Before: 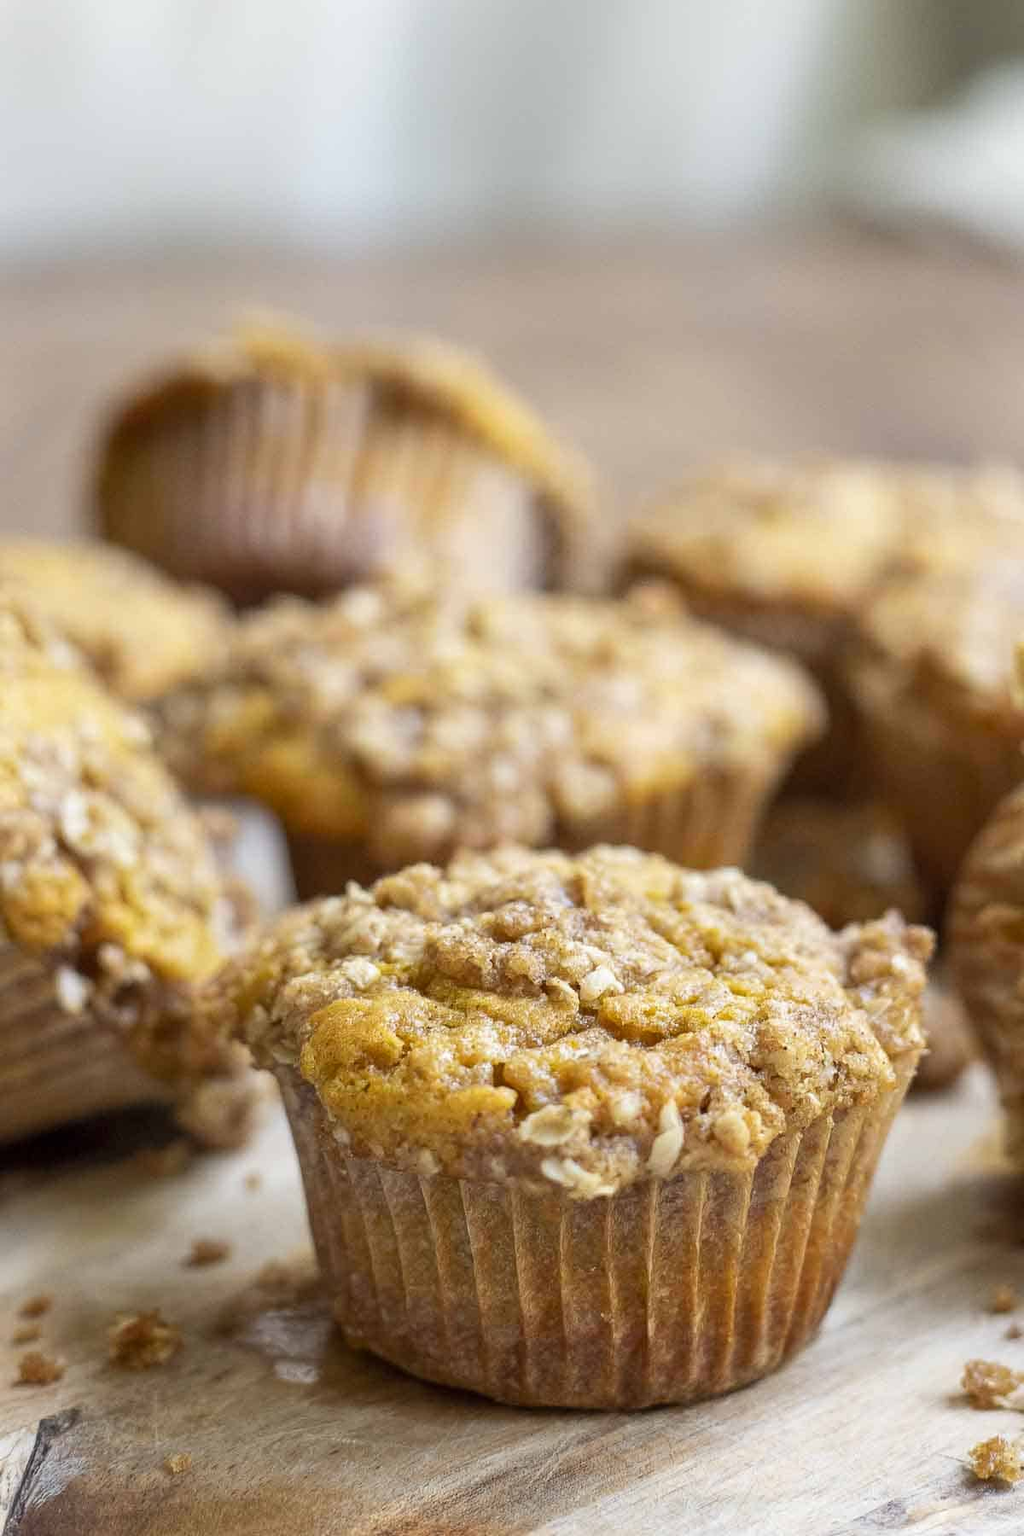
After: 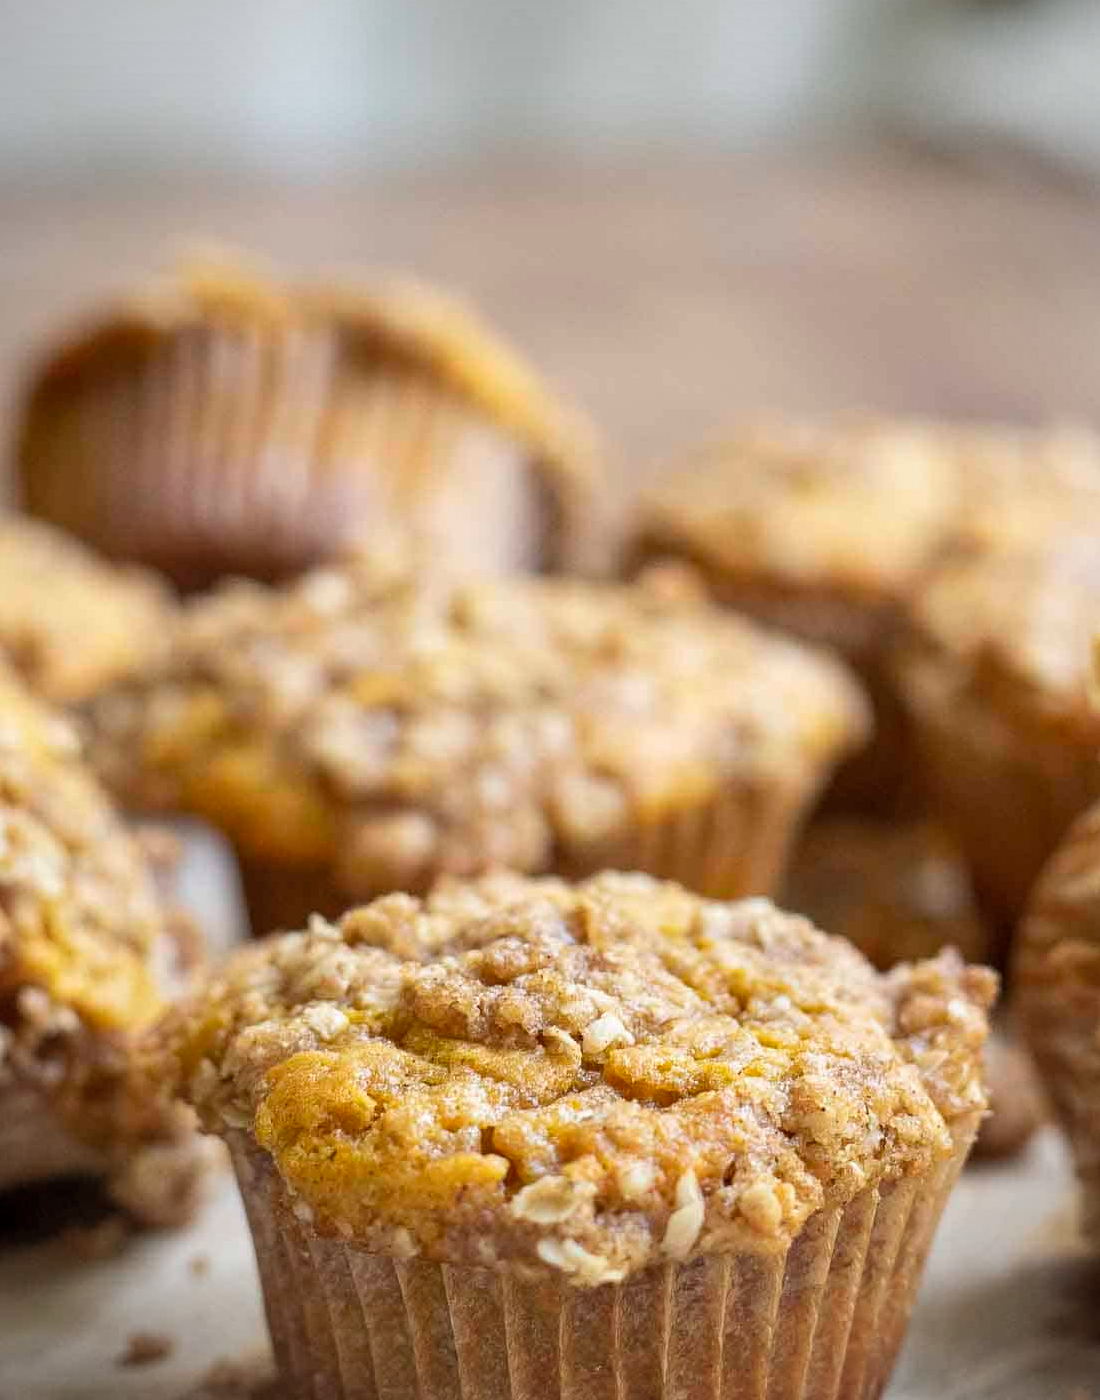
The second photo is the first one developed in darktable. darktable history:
vignetting: fall-off radius 60.65%
crop: left 8.155%, top 6.611%, bottom 15.385%
